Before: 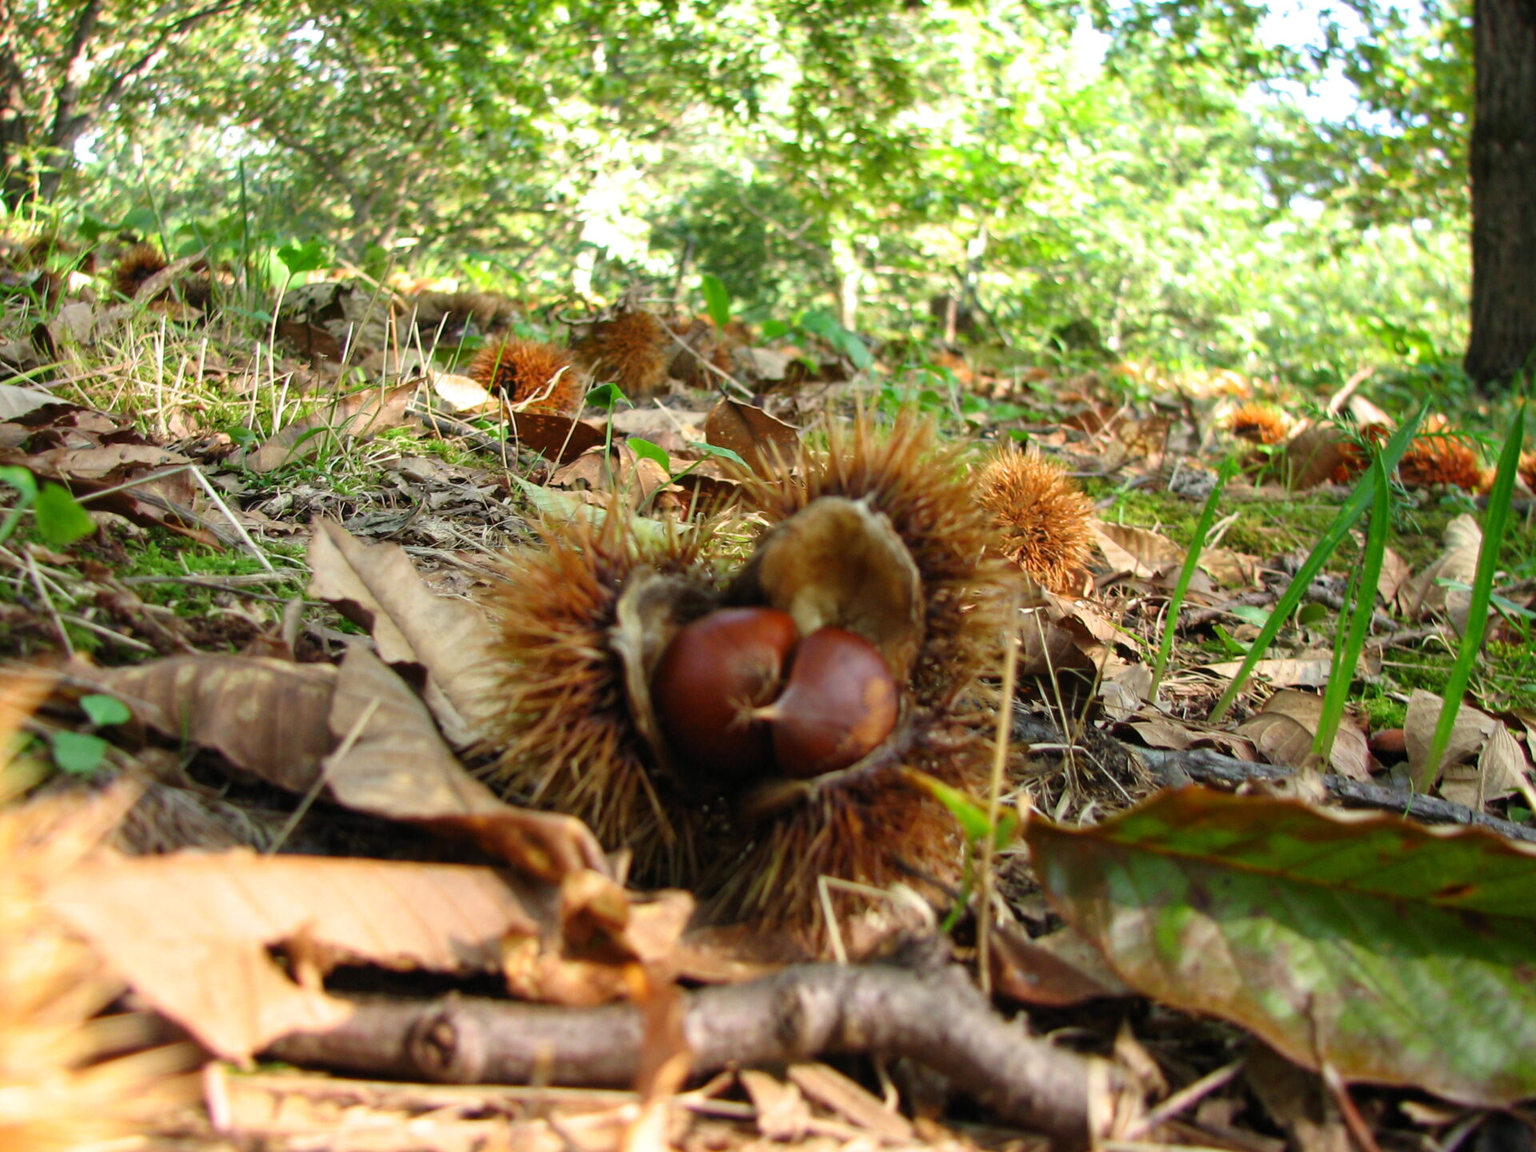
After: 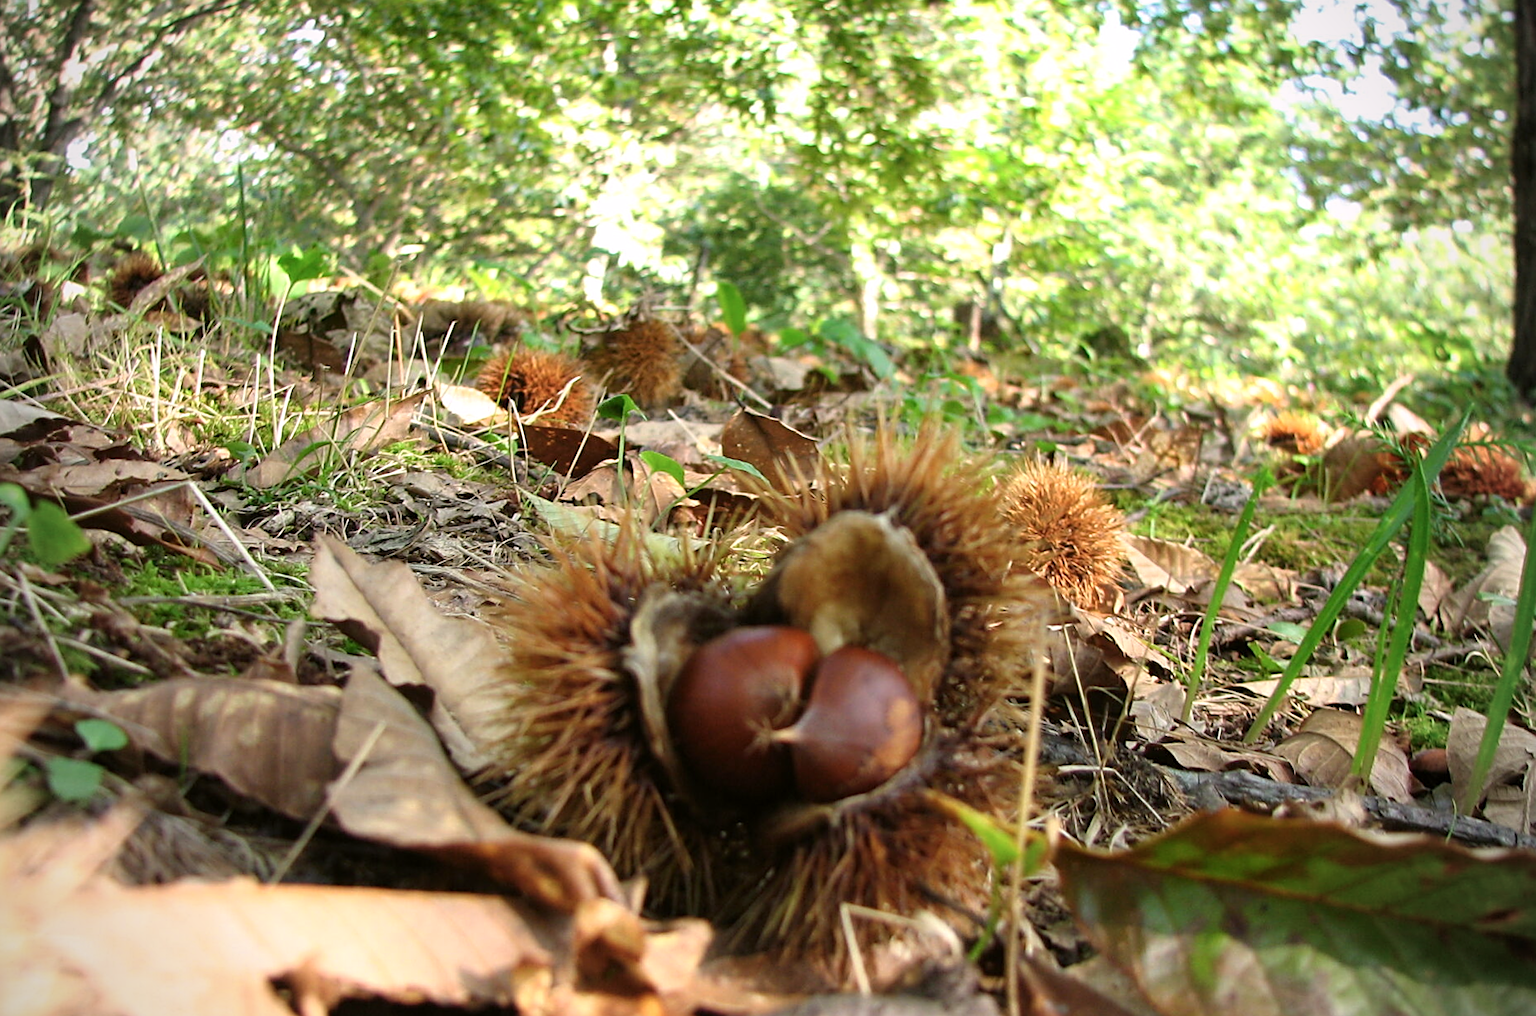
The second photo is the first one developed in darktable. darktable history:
crop and rotate: angle 0.261°, left 0.236%, right 2.577%, bottom 14.257%
color zones: curves: ch0 [(0, 0.558) (0.143, 0.559) (0.286, 0.529) (0.429, 0.505) (0.571, 0.5) (0.714, 0.5) (0.857, 0.5) (1, 0.558)]; ch1 [(0, 0.469) (0.01, 0.469) (0.12, 0.446) (0.248, 0.469) (0.5, 0.5) (0.748, 0.5) (0.99, 0.469) (1, 0.469)]
sharpen: on, module defaults
vignetting: unbound false
color correction: highlights a* 3, highlights b* -1.2, shadows a* -0.111, shadows b* 2.53, saturation 0.978
